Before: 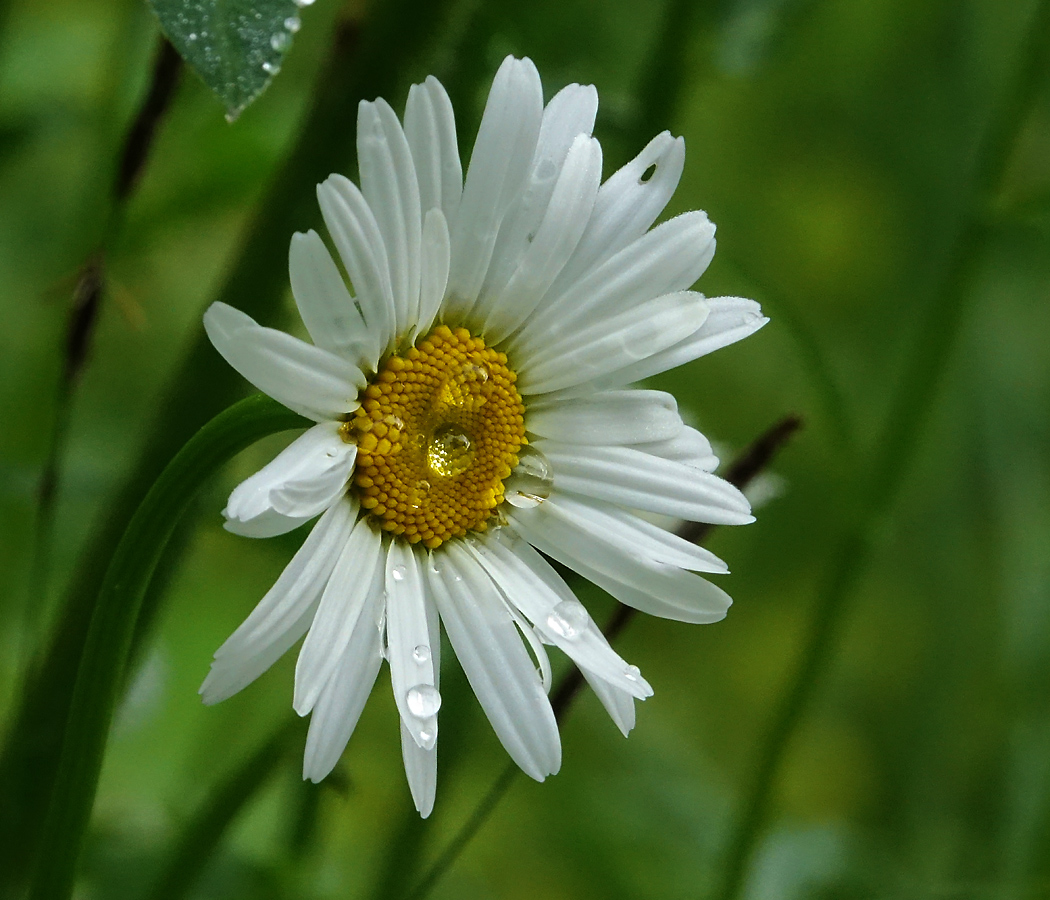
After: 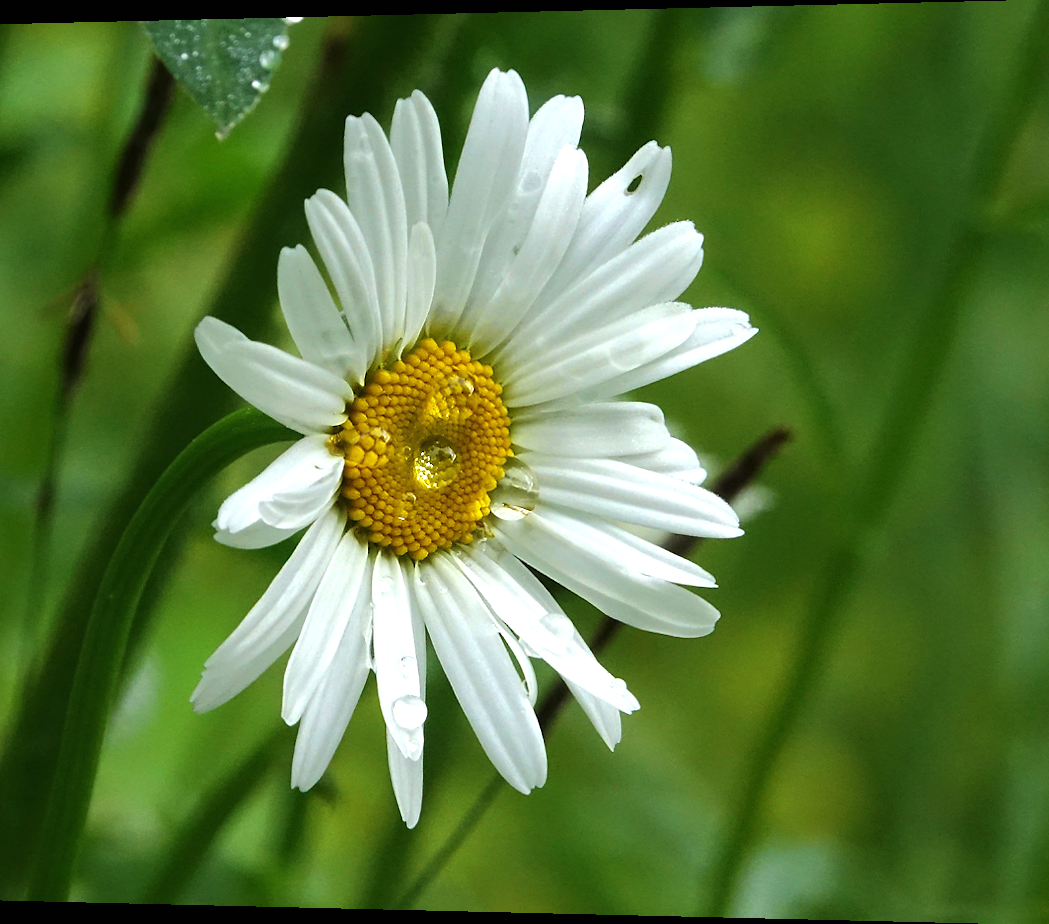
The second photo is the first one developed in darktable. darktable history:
rotate and perspective: lens shift (horizontal) -0.055, automatic cropping off
exposure: black level correction 0, exposure 0.7 EV, compensate exposure bias true, compensate highlight preservation false
